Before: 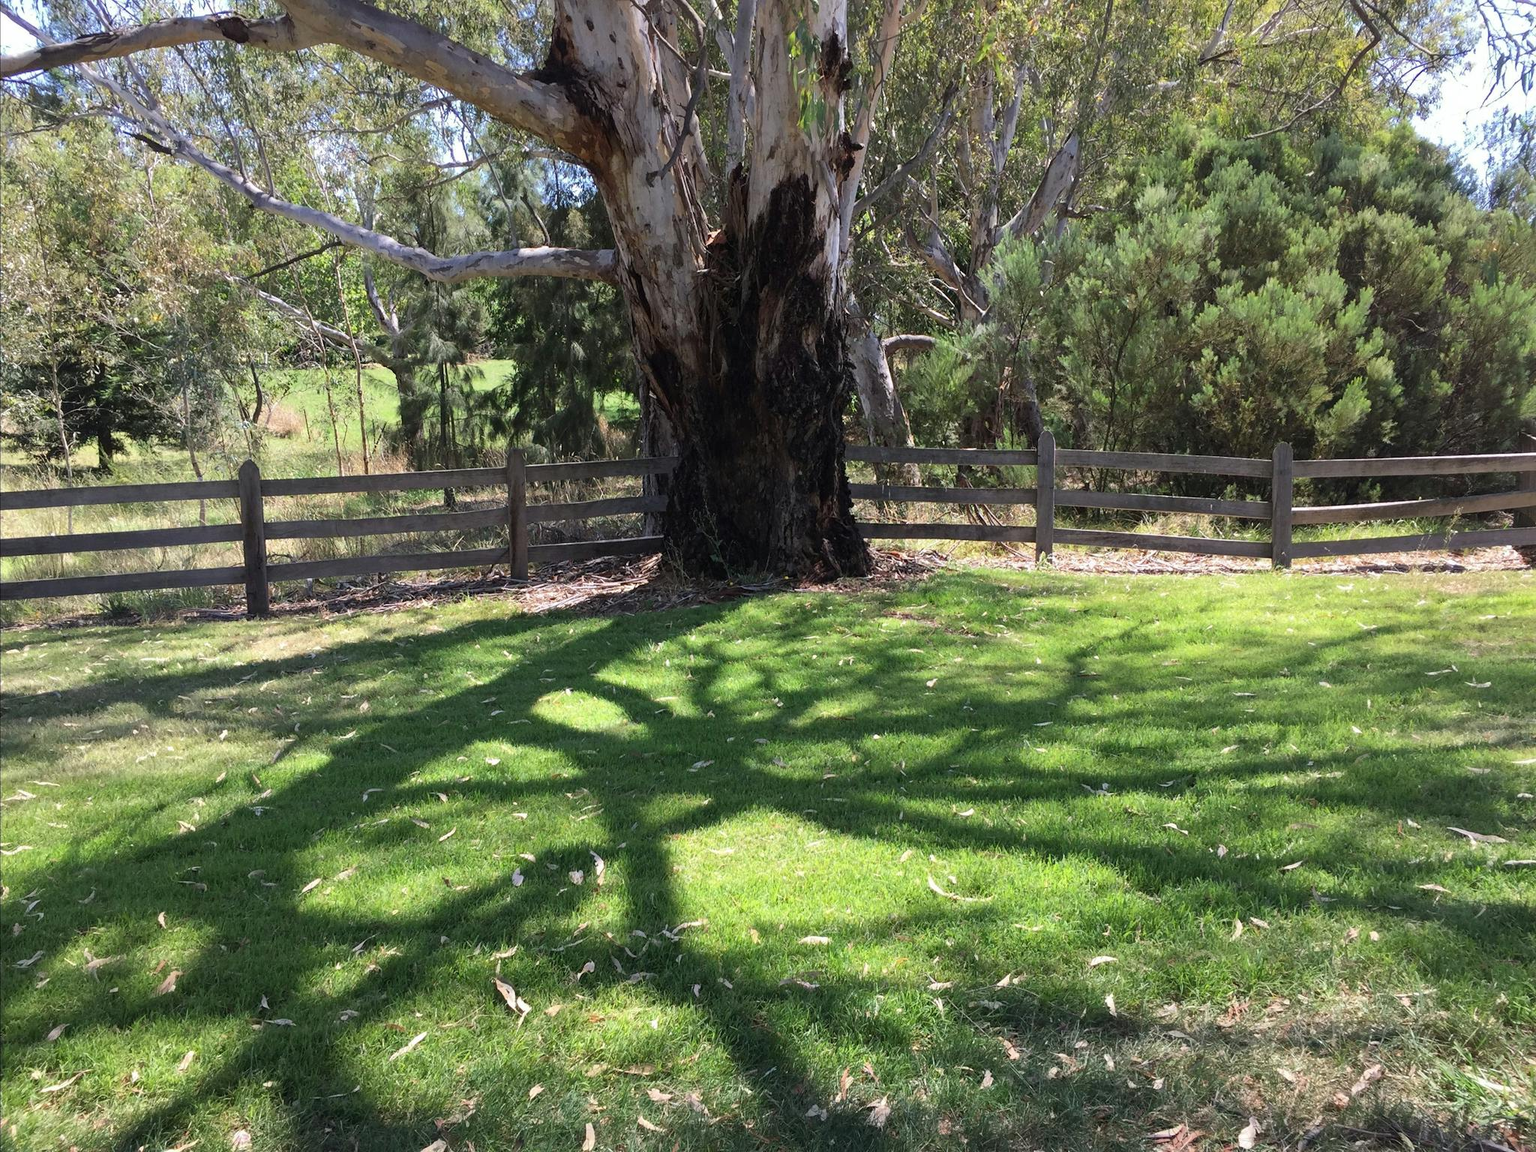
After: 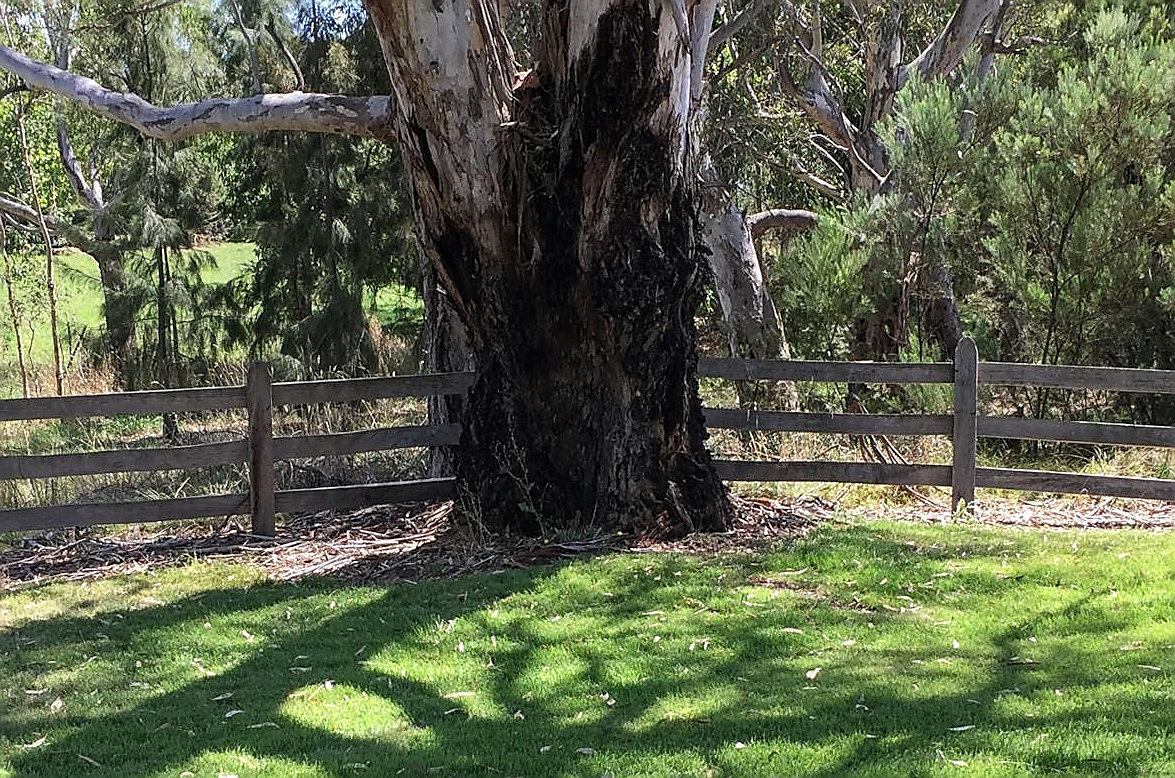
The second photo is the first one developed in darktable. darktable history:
crop: left 20.985%, top 15.448%, right 21.618%, bottom 33.844%
local contrast: on, module defaults
sharpen: radius 1.418, amount 1.262, threshold 0.725
